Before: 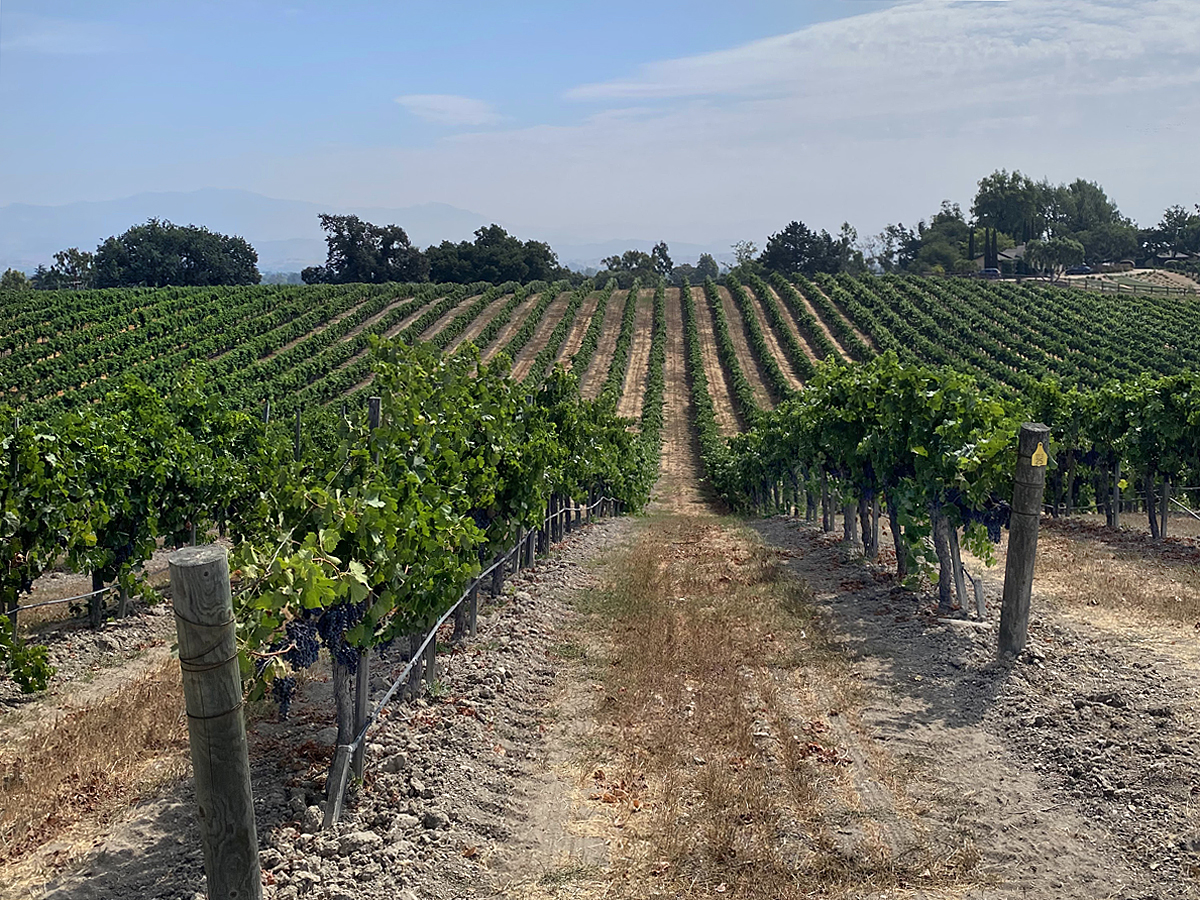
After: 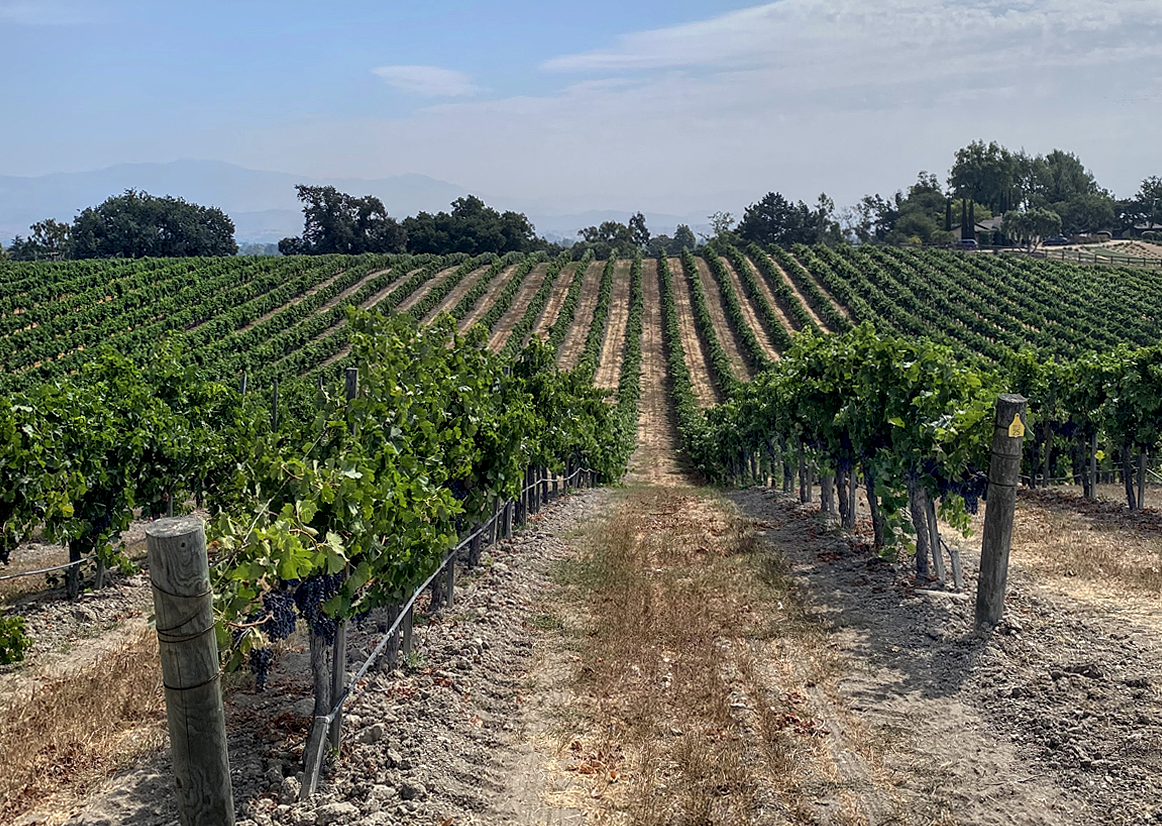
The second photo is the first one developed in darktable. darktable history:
crop: left 1.964%, top 3.251%, right 1.122%, bottom 4.933%
local contrast: detail 130%
